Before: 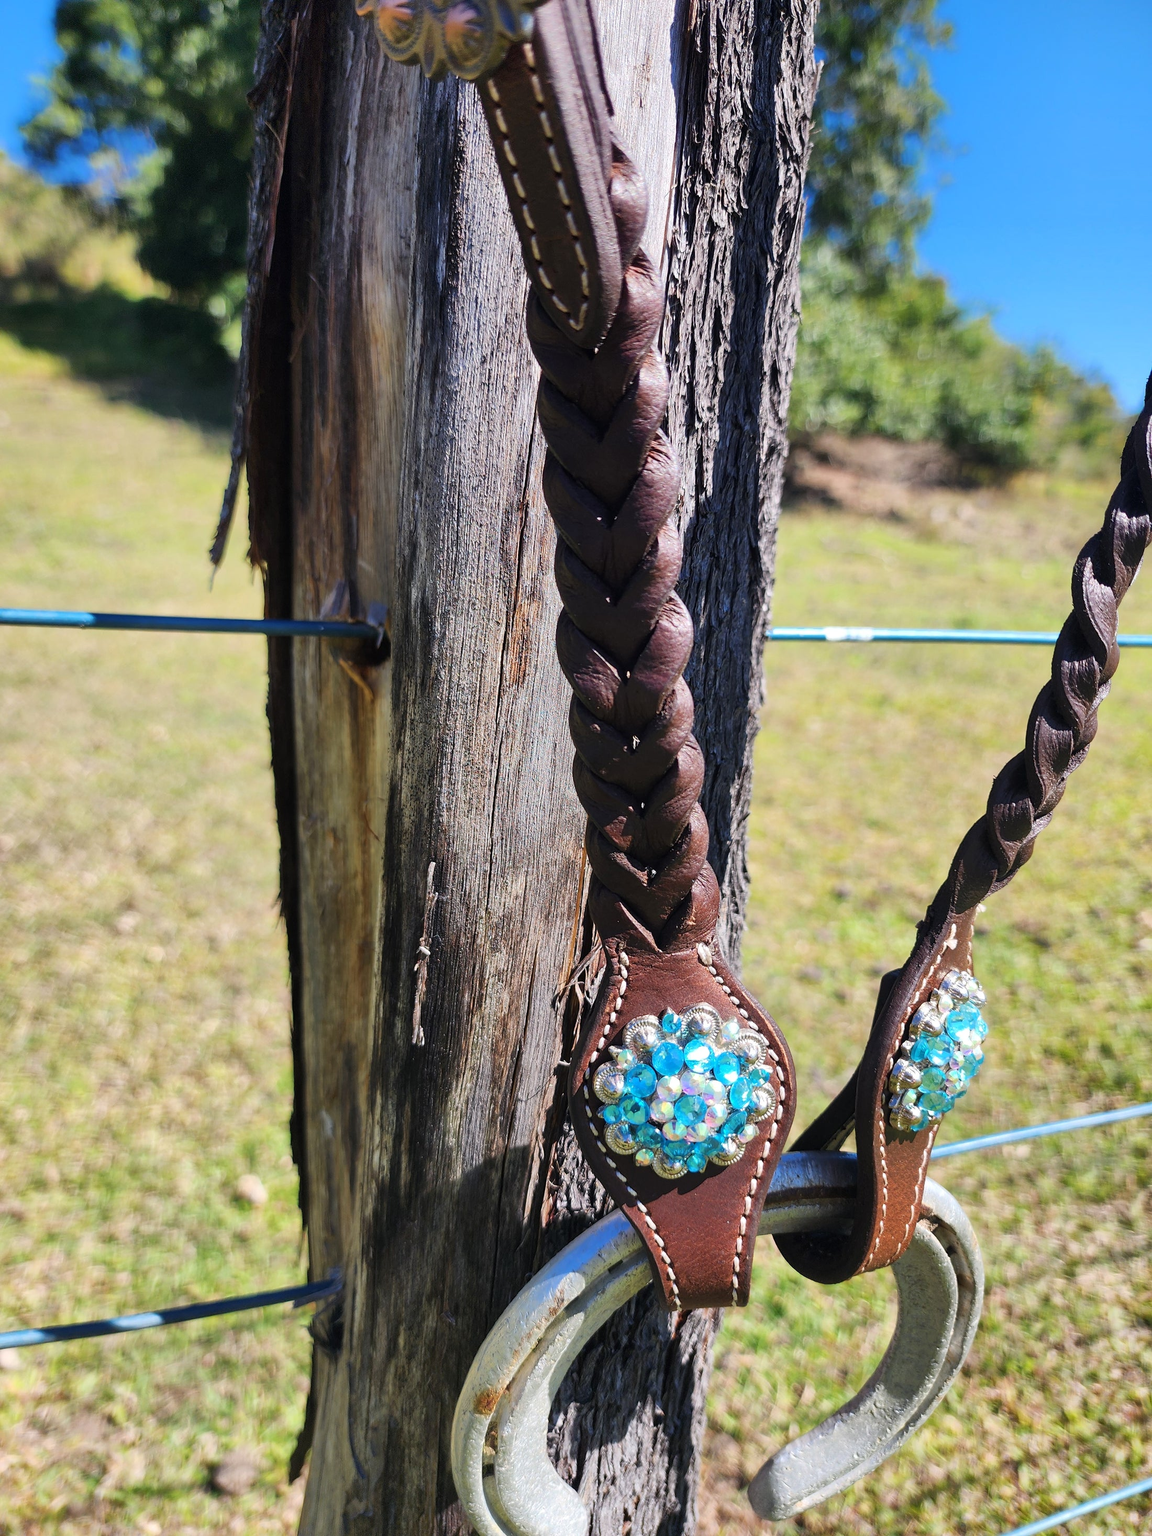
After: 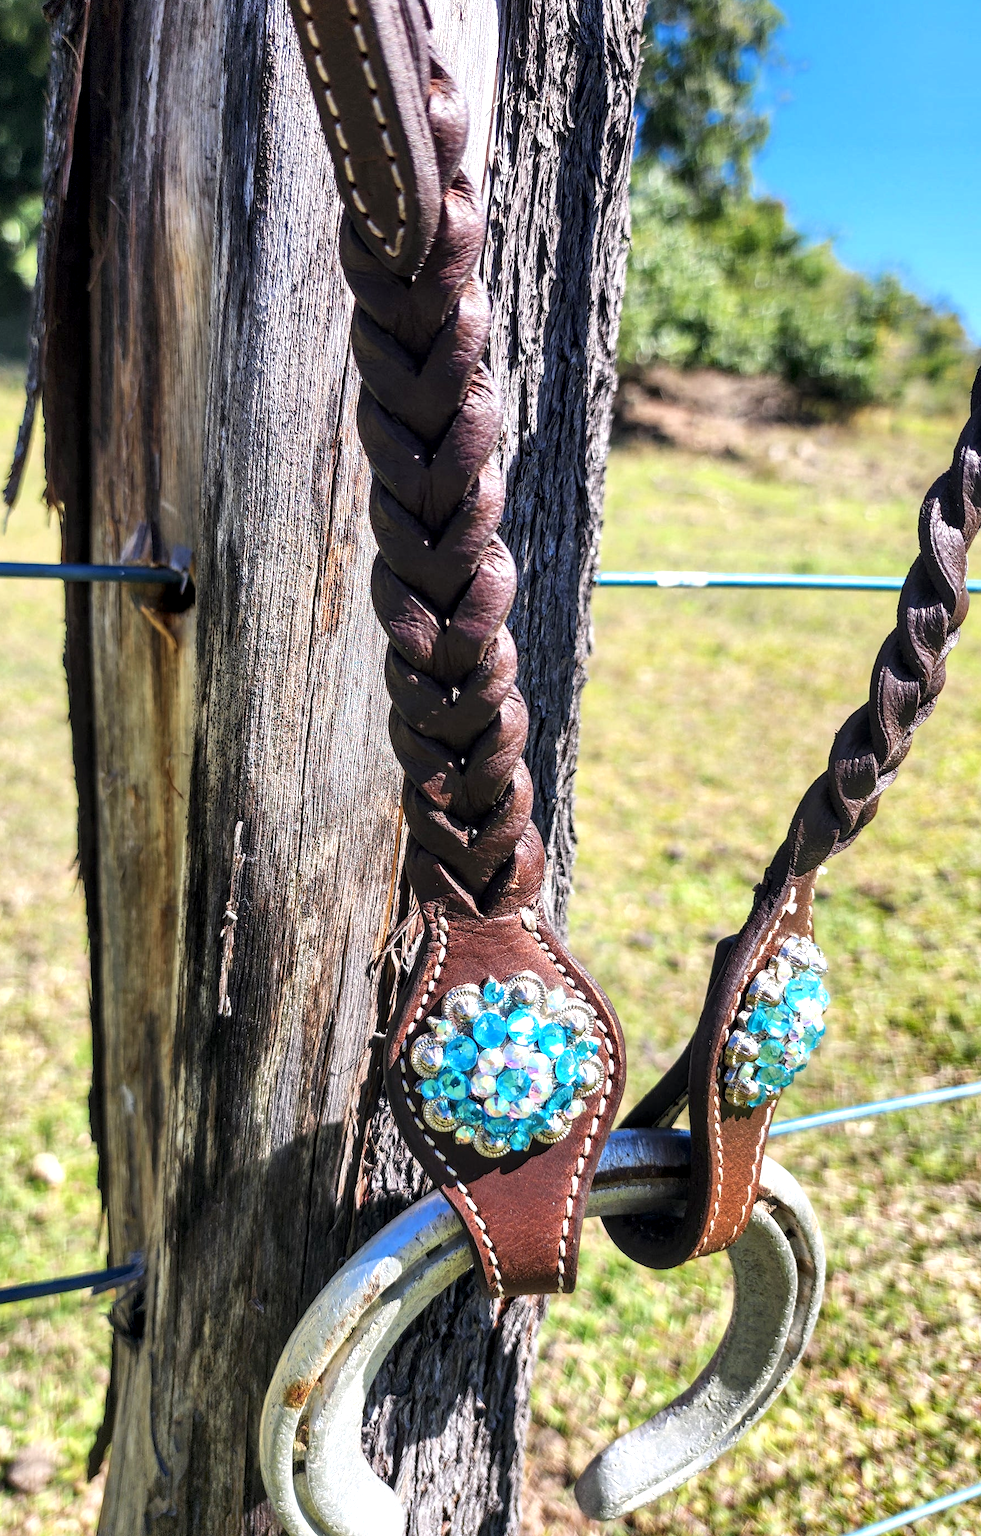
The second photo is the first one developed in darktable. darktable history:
exposure: exposure 0.4 EV, compensate highlight preservation false
local contrast: highlights 59%, detail 145%
crop and rotate: left 17.959%, top 5.771%, right 1.742%
